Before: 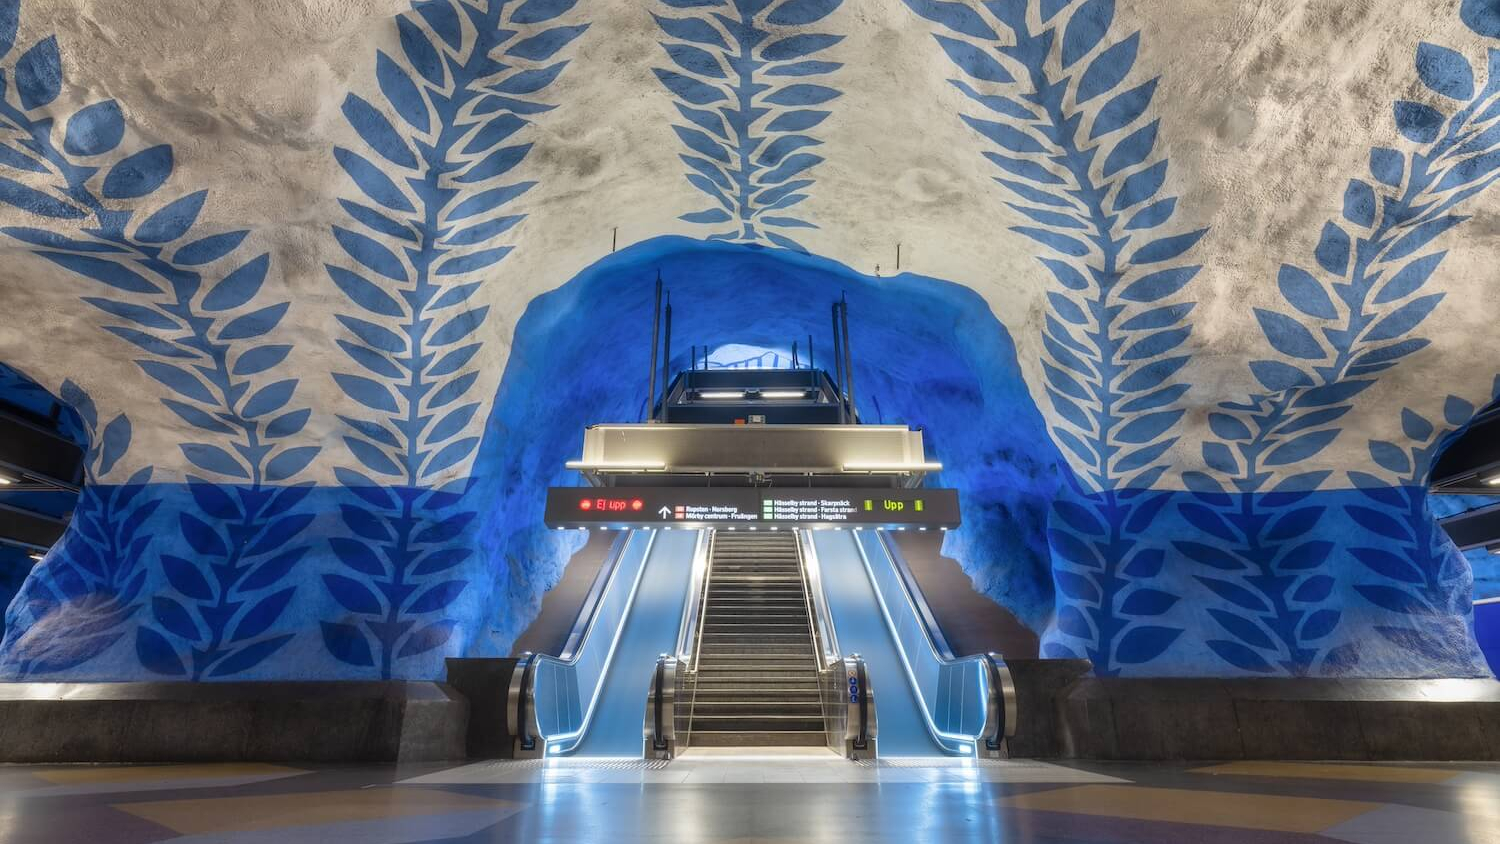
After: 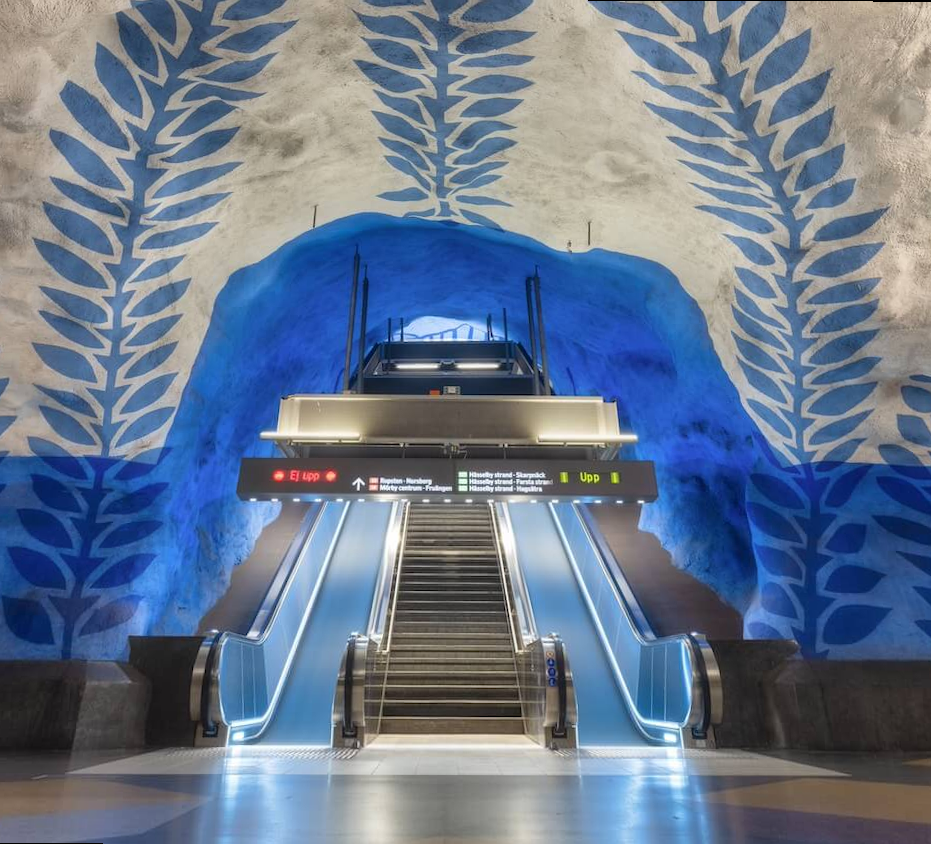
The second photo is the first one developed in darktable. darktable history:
shadows and highlights: radius 264.75, soften with gaussian
crop and rotate: left 17.732%, right 15.423%
rotate and perspective: rotation 0.215°, lens shift (vertical) -0.139, crop left 0.069, crop right 0.939, crop top 0.002, crop bottom 0.996
